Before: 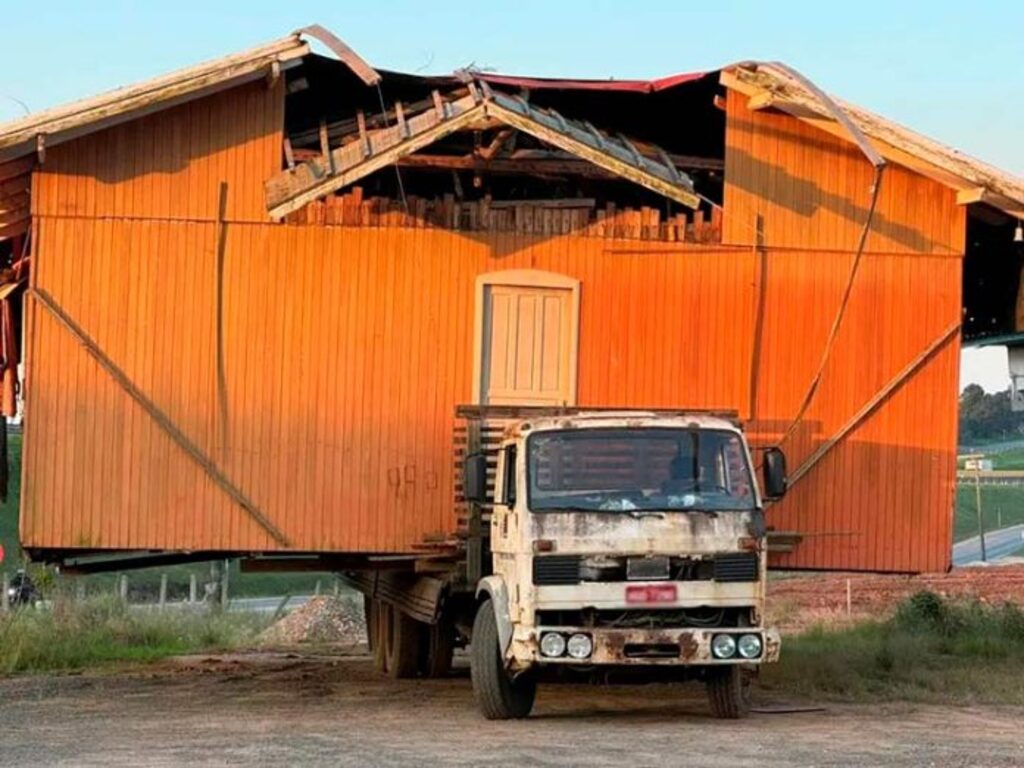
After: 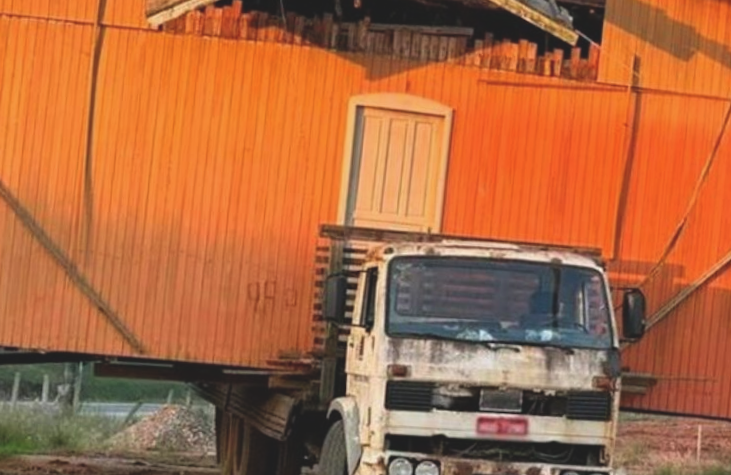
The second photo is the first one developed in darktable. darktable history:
crop and rotate: angle -4°, left 9.838%, top 20.692%, right 12.284%, bottom 11.826%
exposure: black level correction -0.015, exposure -0.129 EV, compensate highlight preservation false
